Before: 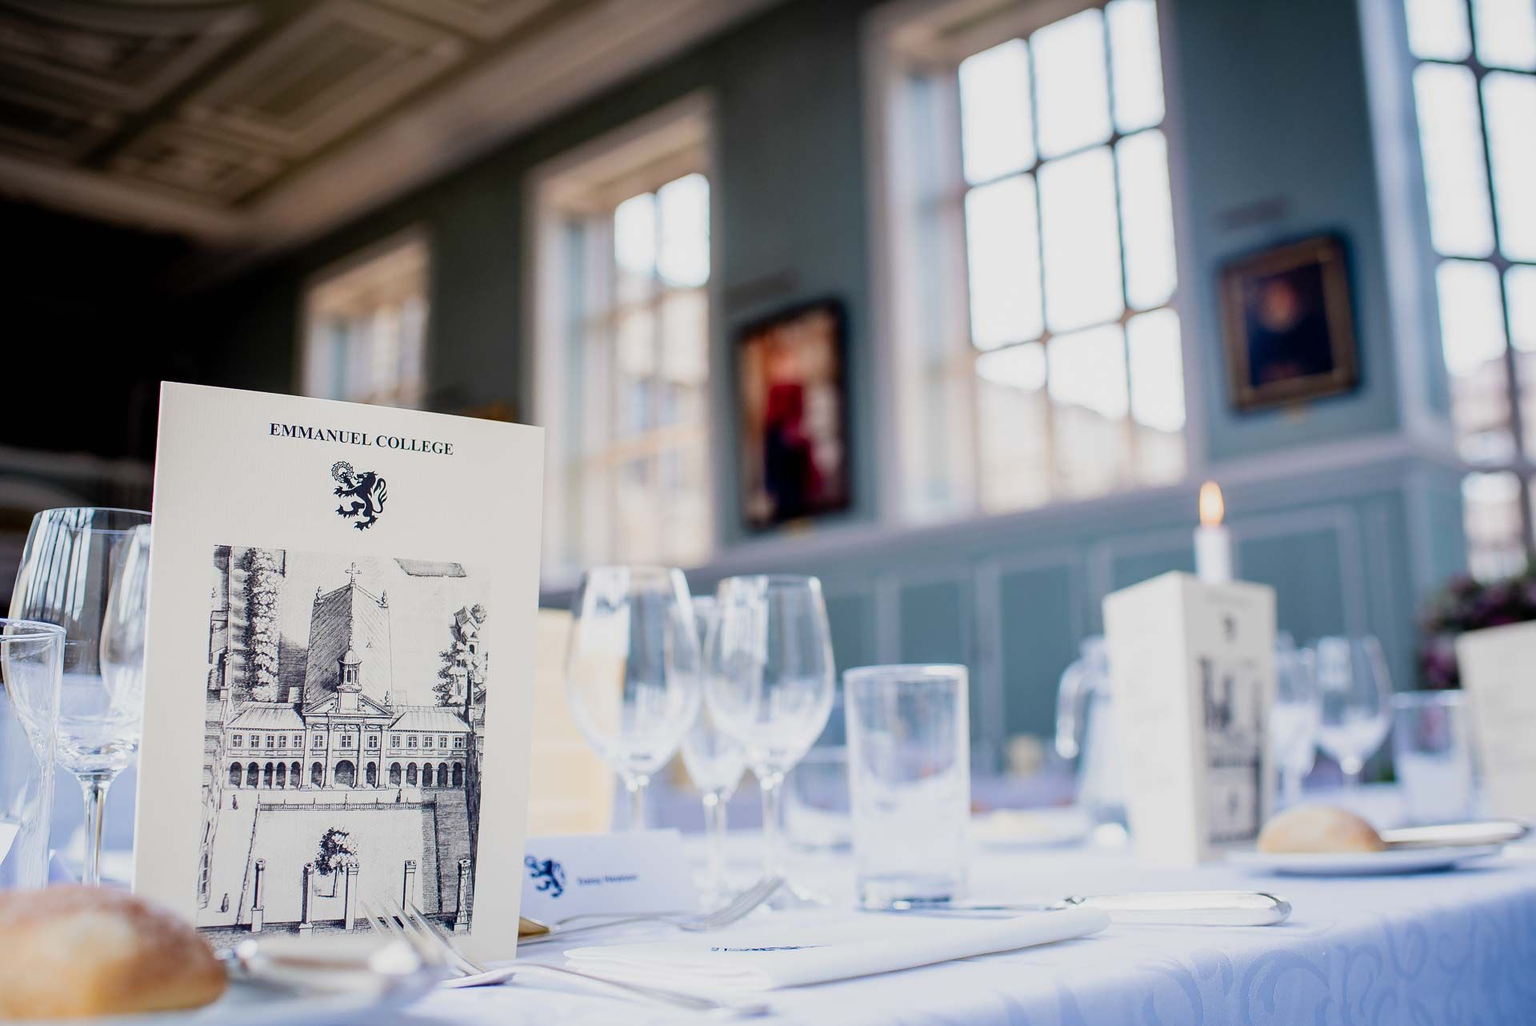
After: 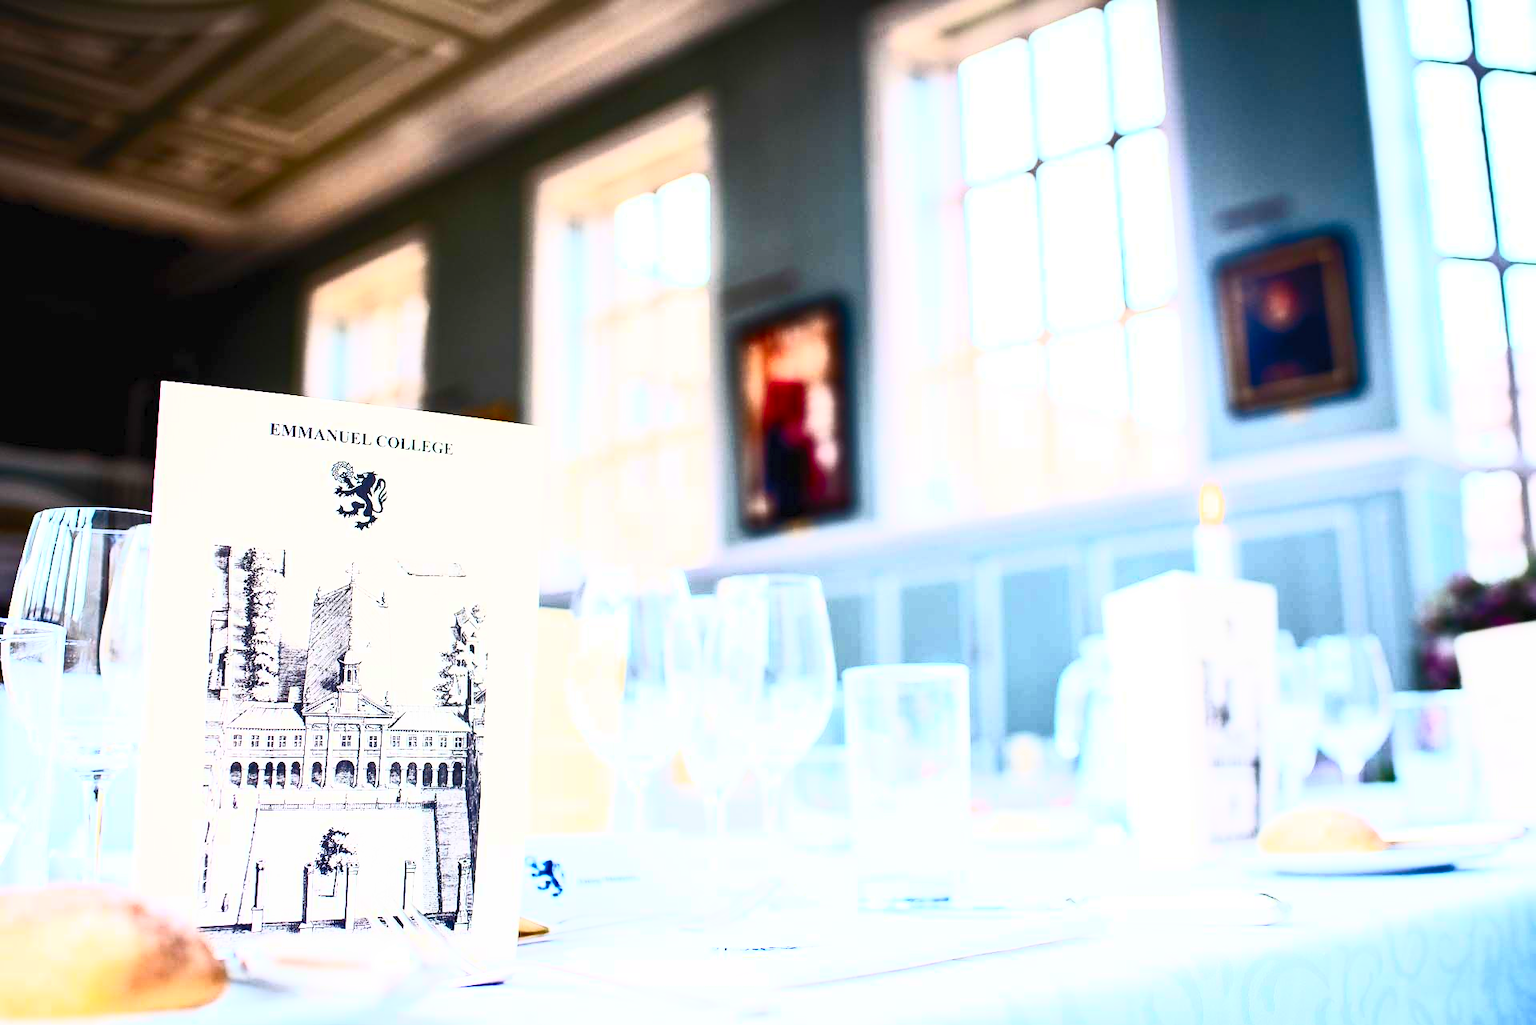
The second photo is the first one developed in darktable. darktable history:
exposure: exposure 0.367 EV, compensate highlight preservation false
contrast brightness saturation: contrast 0.83, brightness 0.59, saturation 0.59
